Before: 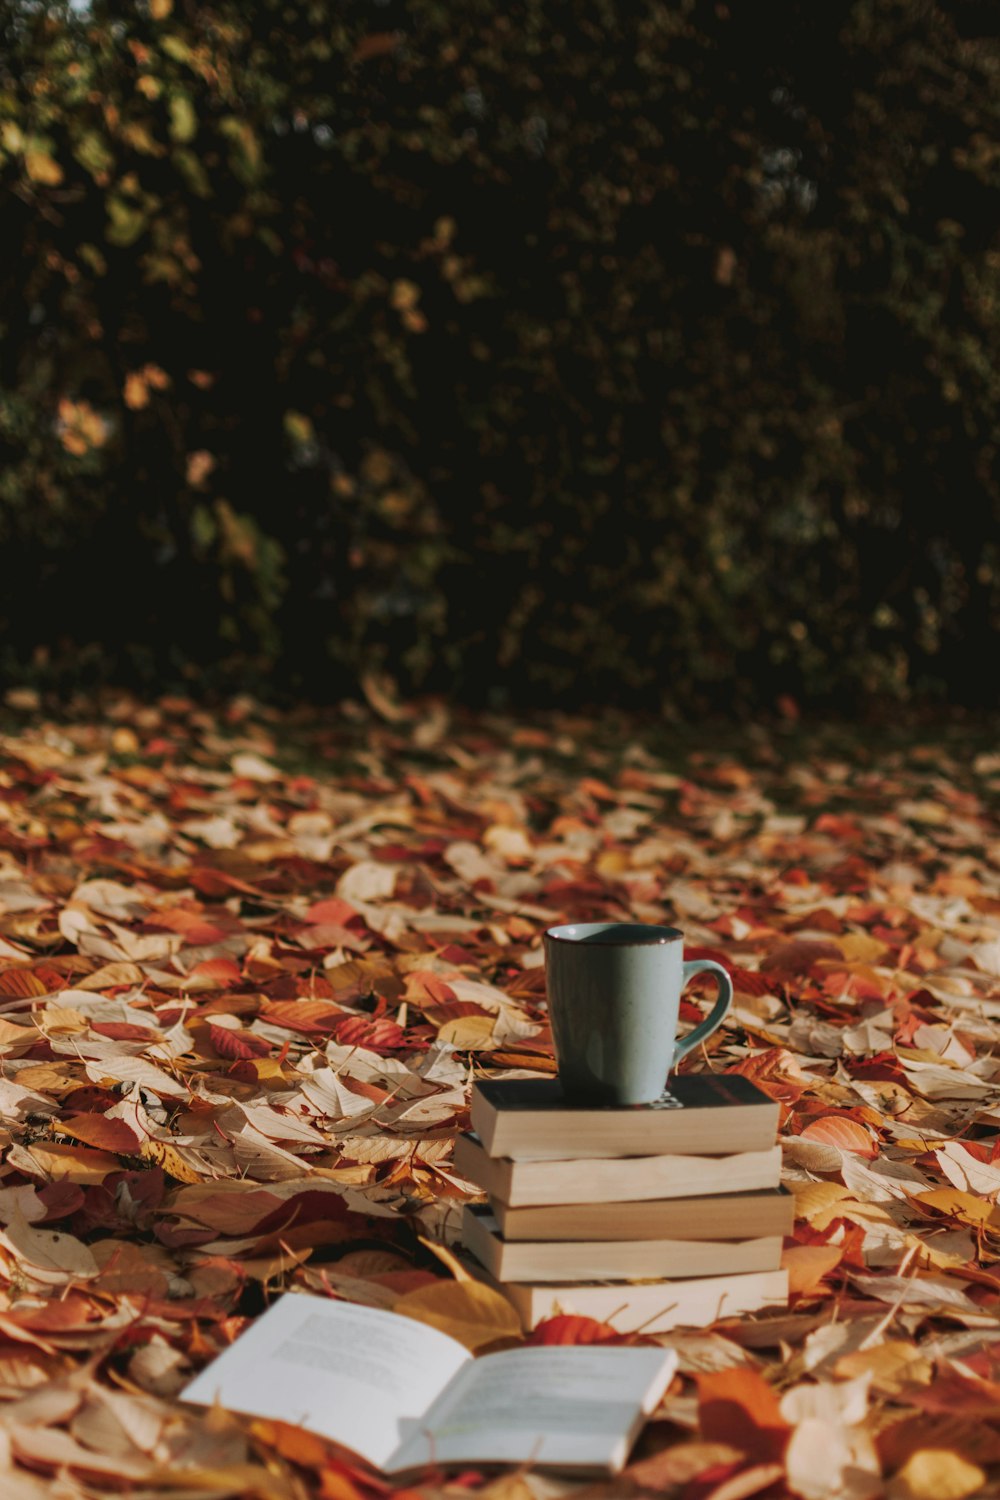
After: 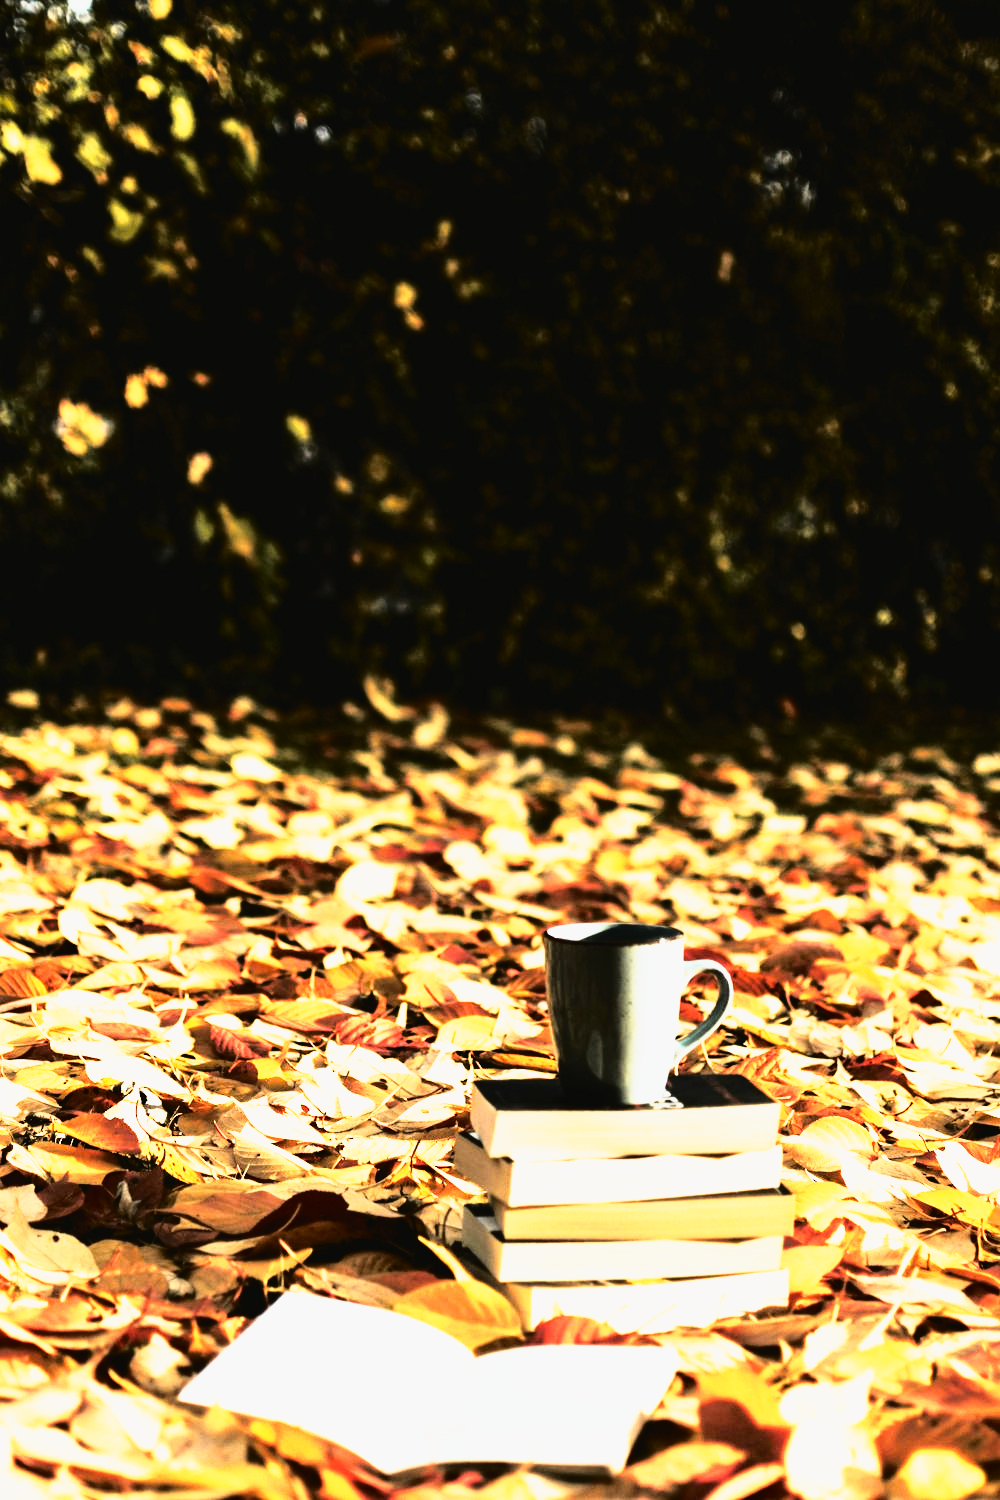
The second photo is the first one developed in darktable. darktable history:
rgb curve: curves: ch0 [(0, 0) (0.21, 0.15) (0.24, 0.21) (0.5, 0.75) (0.75, 0.96) (0.89, 0.99) (1, 1)]; ch1 [(0, 0.02) (0.21, 0.13) (0.25, 0.2) (0.5, 0.67) (0.75, 0.9) (0.89, 0.97) (1, 1)]; ch2 [(0, 0.02) (0.21, 0.13) (0.25, 0.2) (0.5, 0.67) (0.75, 0.9) (0.89, 0.97) (1, 1)], compensate middle gray true
tone curve: curves: ch0 [(0, 0.013) (0.129, 0.1) (0.327, 0.382) (0.489, 0.573) (0.66, 0.748) (0.858, 0.926) (1, 0.977)]; ch1 [(0, 0) (0.353, 0.344) (0.45, 0.46) (0.498, 0.498) (0.521, 0.512) (0.563, 0.559) (0.592, 0.578) (0.647, 0.657) (1, 1)]; ch2 [(0, 0) (0.333, 0.346) (0.375, 0.375) (0.424, 0.43) (0.476, 0.492) (0.502, 0.502) (0.524, 0.531) (0.579, 0.61) (0.612, 0.644) (0.66, 0.715) (1, 1)], color space Lab, independent channels, preserve colors none
base curve: curves: ch0 [(0, 0) (0.495, 0.917) (1, 1)], preserve colors none
